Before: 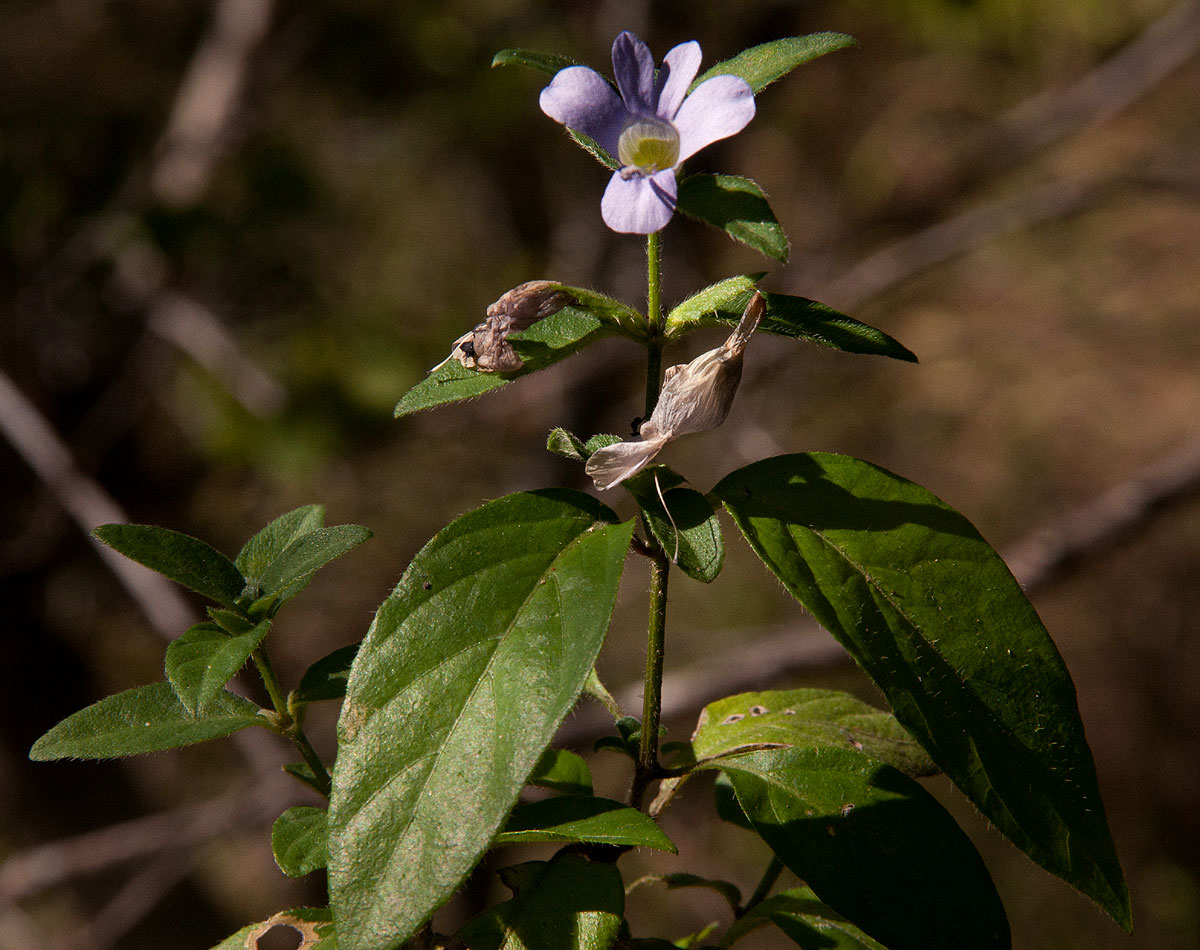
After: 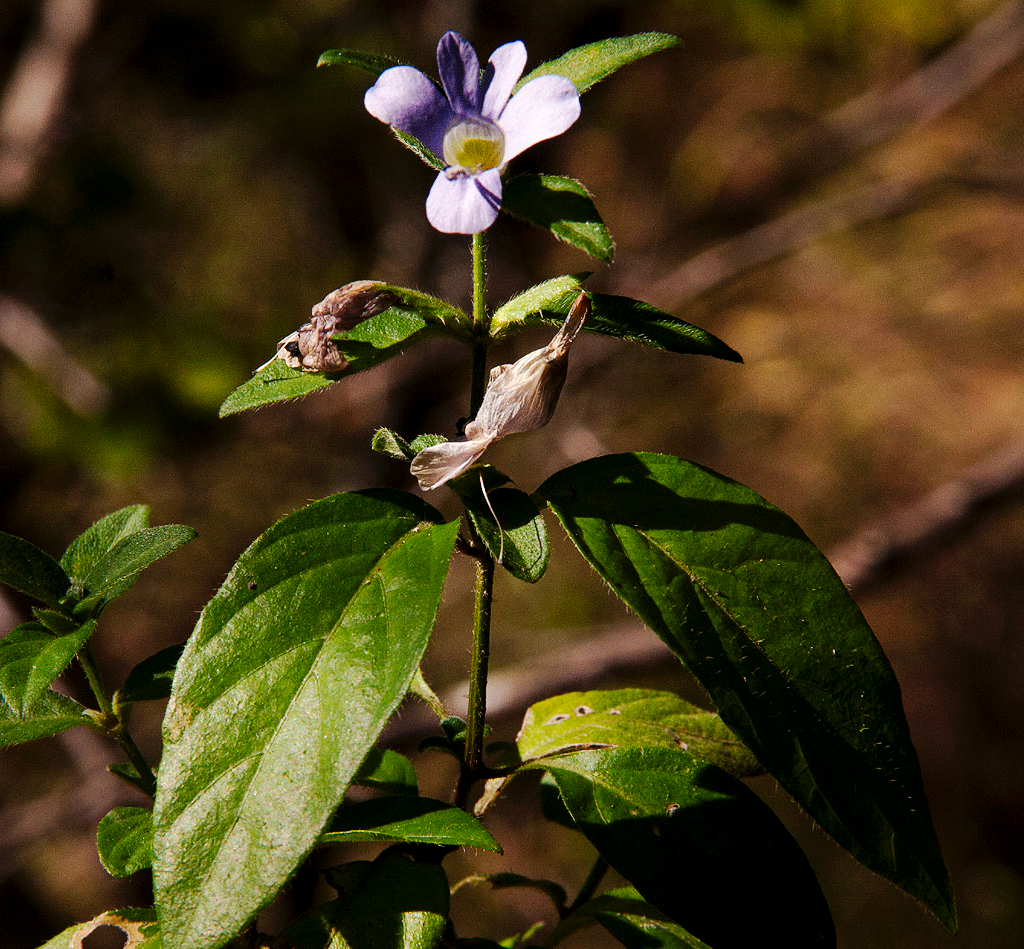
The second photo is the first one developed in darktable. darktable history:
crop and rotate: left 14.584%
exposure: black level correction 0.002, exposure 0.15 EV, compensate highlight preservation false
tone curve: curves: ch0 [(0, 0) (0.003, 0.002) (0.011, 0.009) (0.025, 0.018) (0.044, 0.03) (0.069, 0.043) (0.1, 0.057) (0.136, 0.079) (0.177, 0.125) (0.224, 0.178) (0.277, 0.255) (0.335, 0.341) (0.399, 0.443) (0.468, 0.553) (0.543, 0.644) (0.623, 0.718) (0.709, 0.779) (0.801, 0.849) (0.898, 0.929) (1, 1)], preserve colors none
